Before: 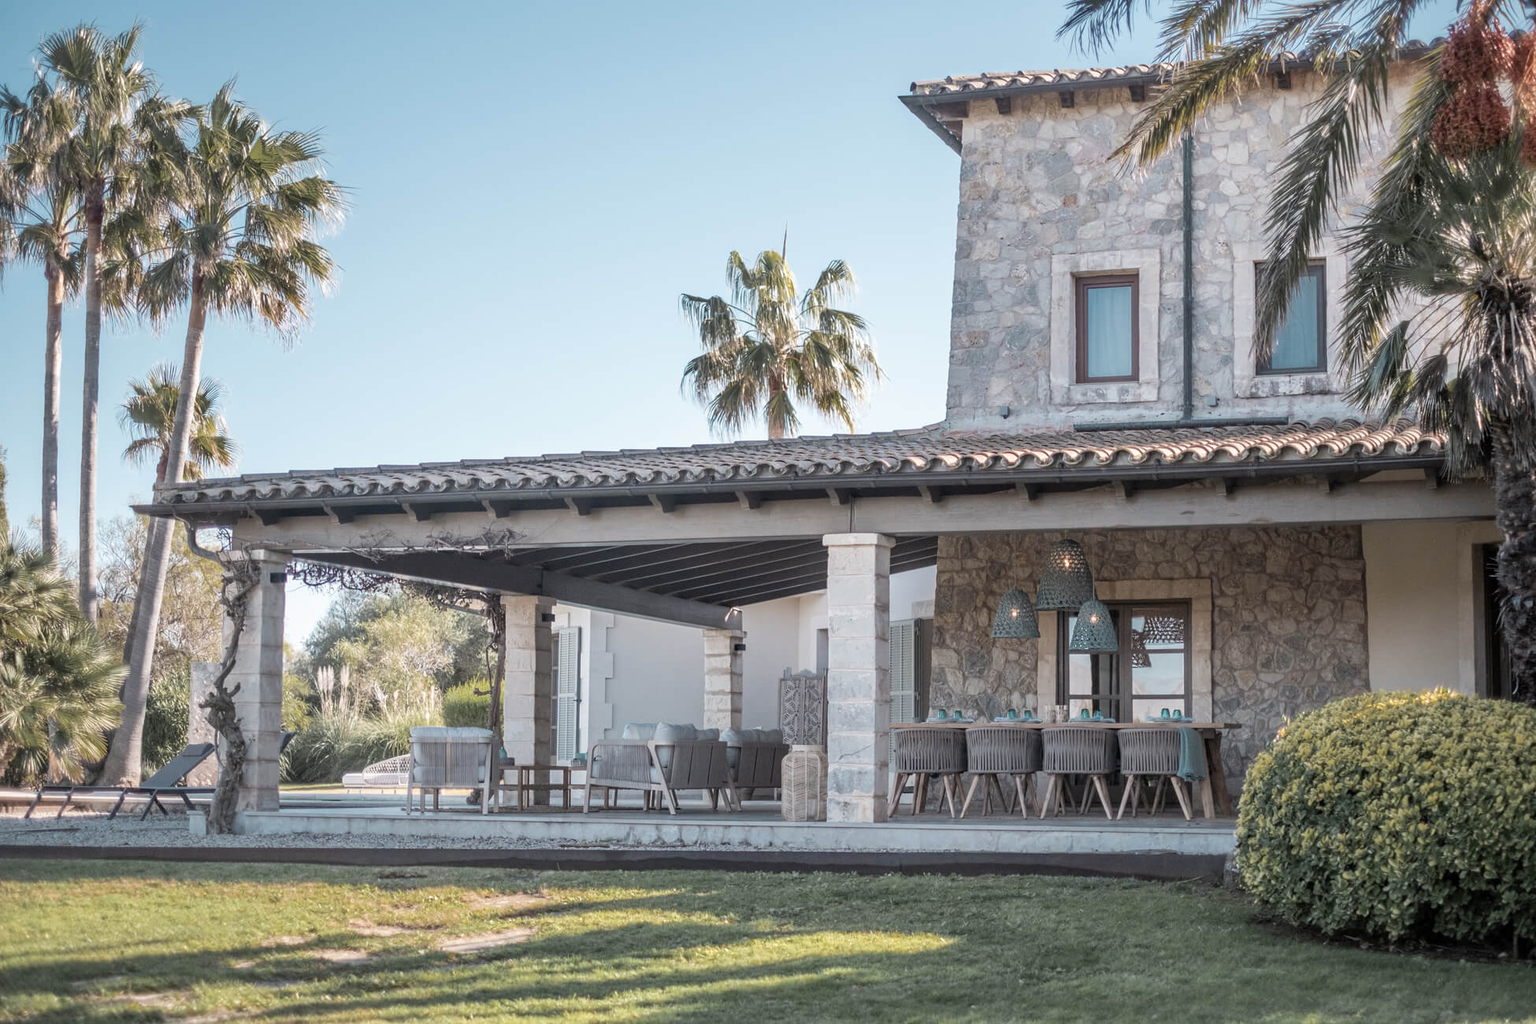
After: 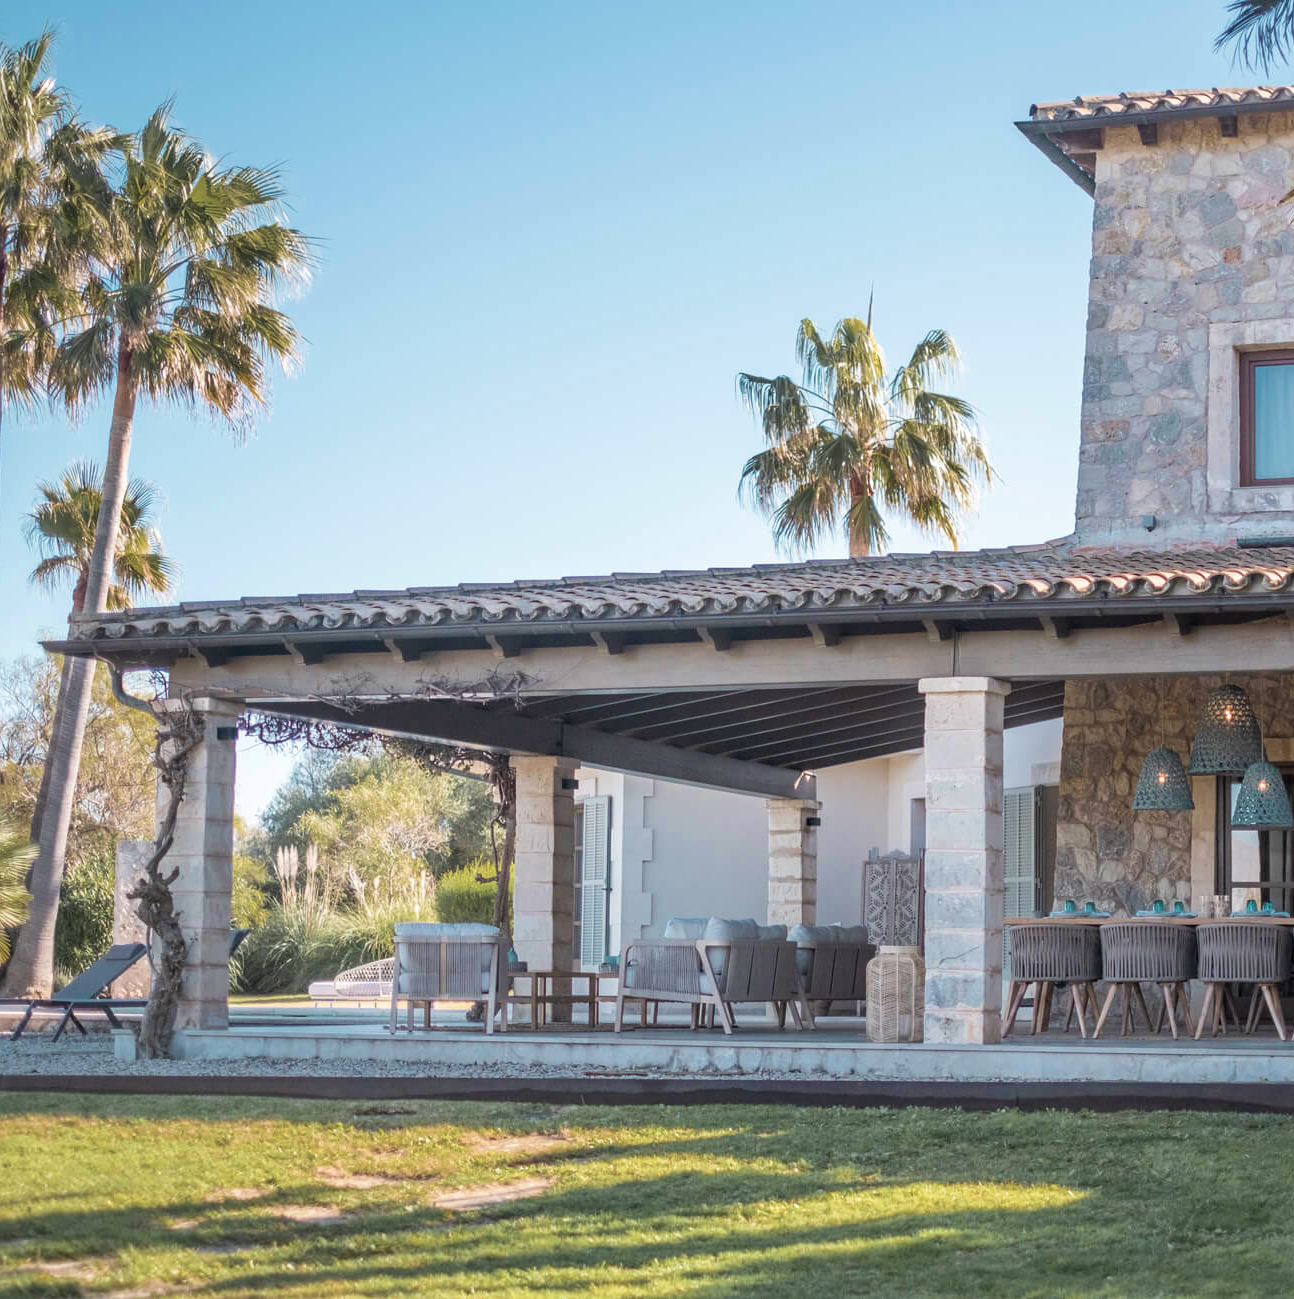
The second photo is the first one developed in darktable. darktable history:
velvia: strength 49.57%
crop and rotate: left 6.55%, right 27.041%
